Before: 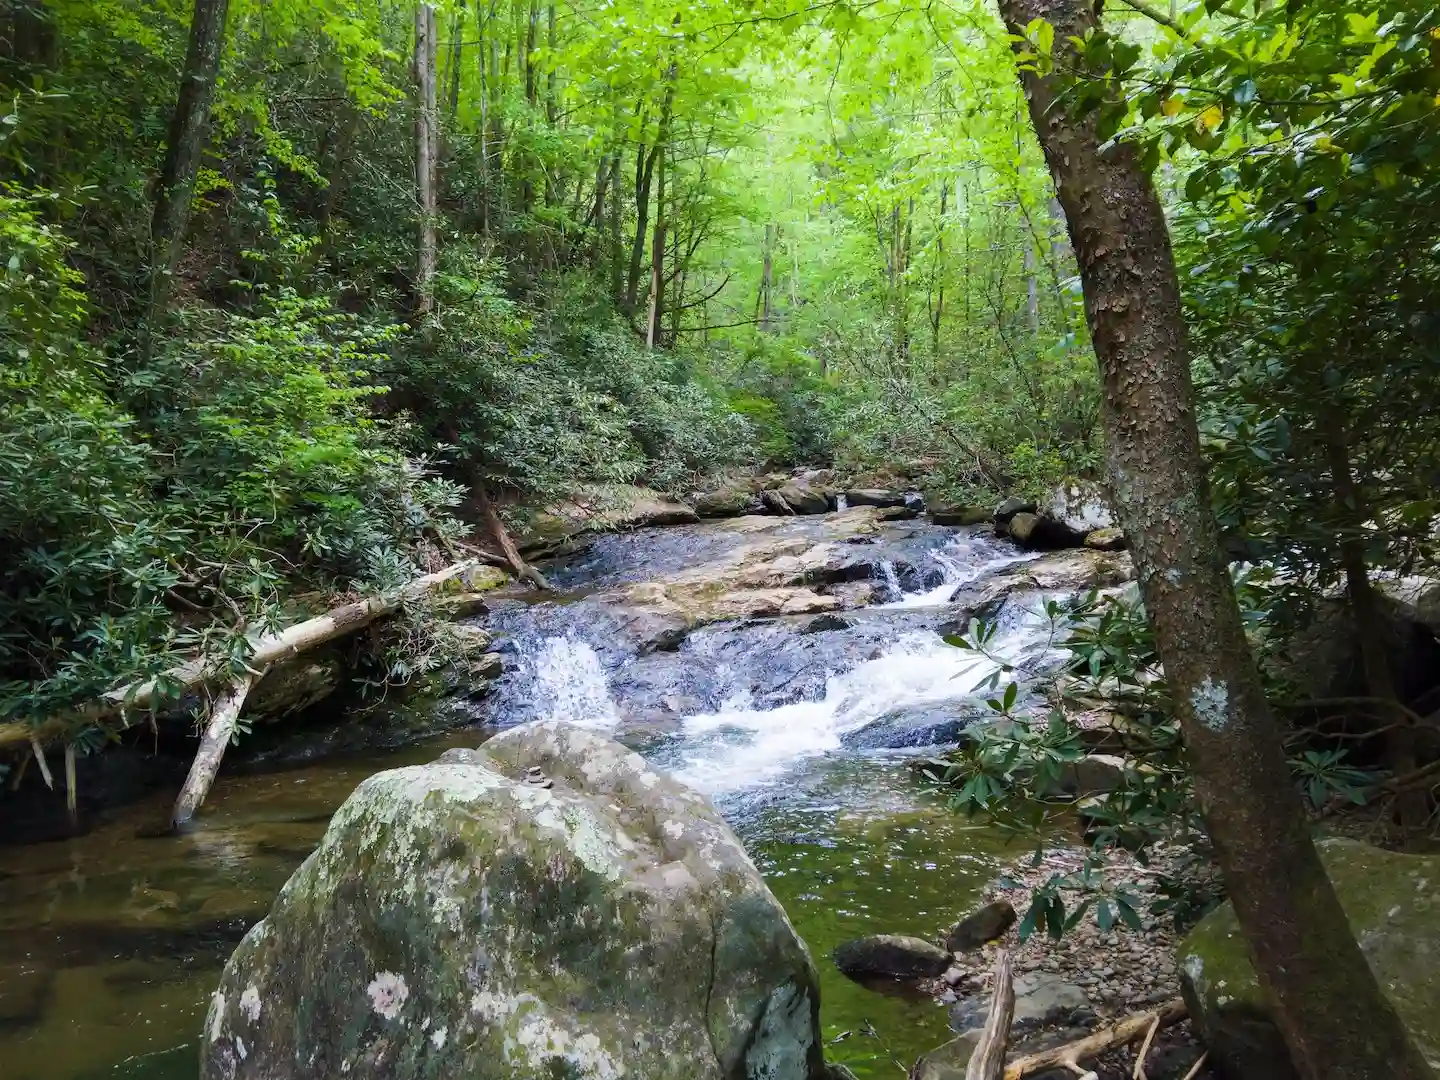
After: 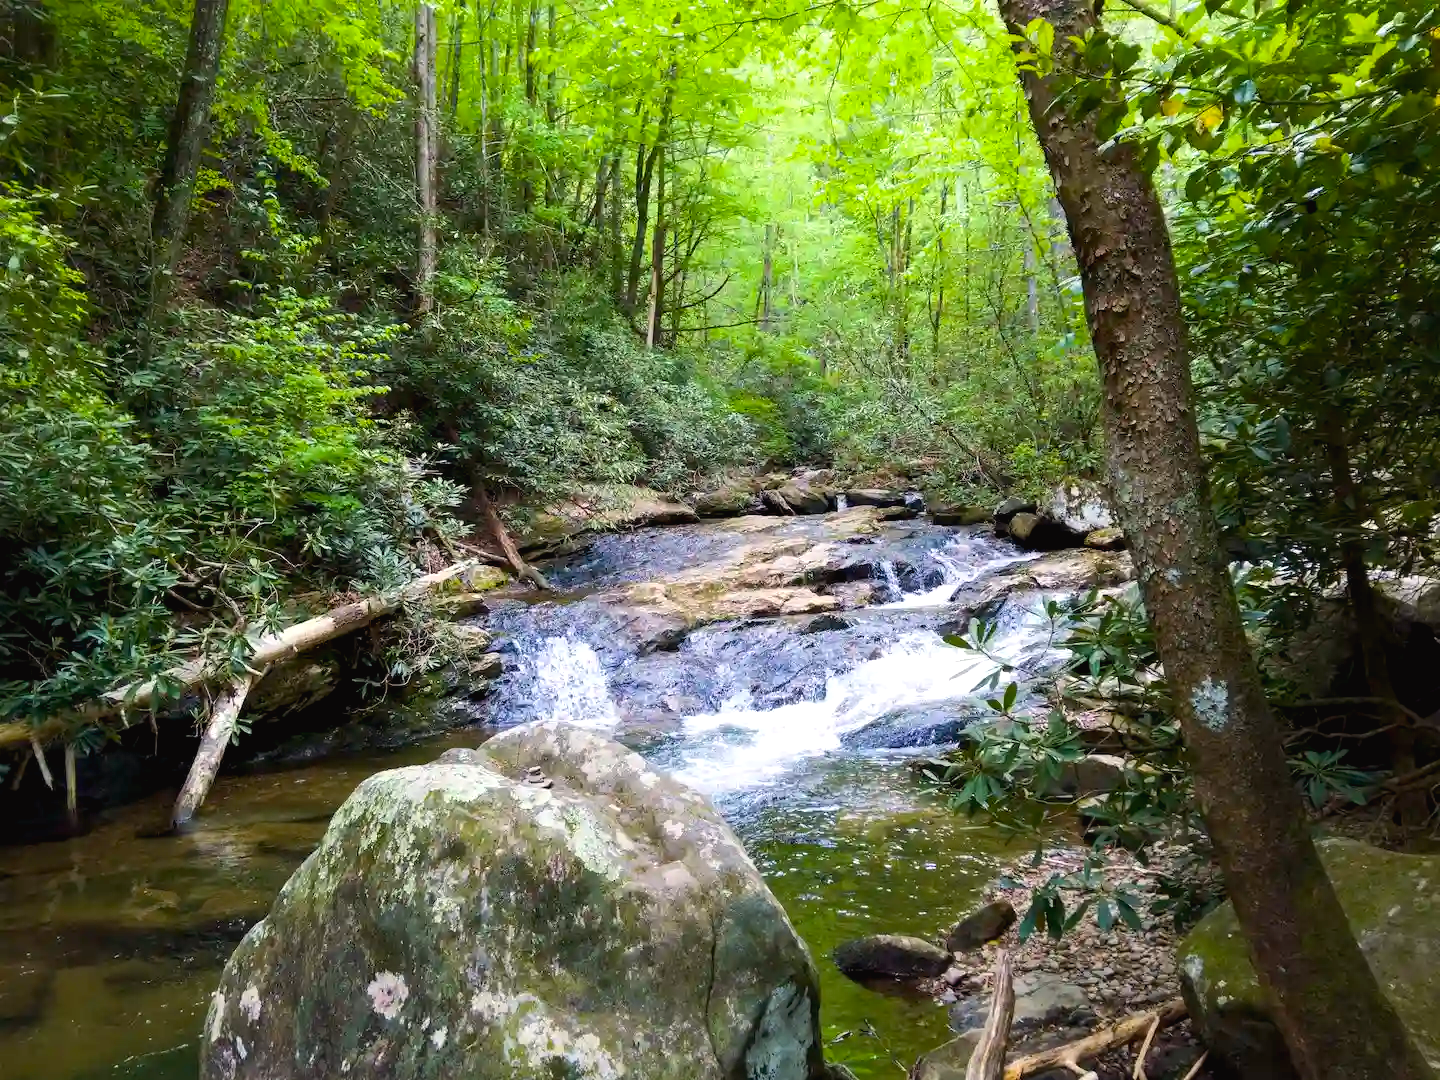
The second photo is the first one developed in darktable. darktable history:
exposure: black level correction 0.005, exposure 0.286 EV, compensate highlight preservation false
color balance rgb: shadows lift › chroma 2%, shadows lift › hue 50°, power › hue 60°, highlights gain › chroma 1%, highlights gain › hue 60°, global offset › luminance 0.25%, global vibrance 30%
